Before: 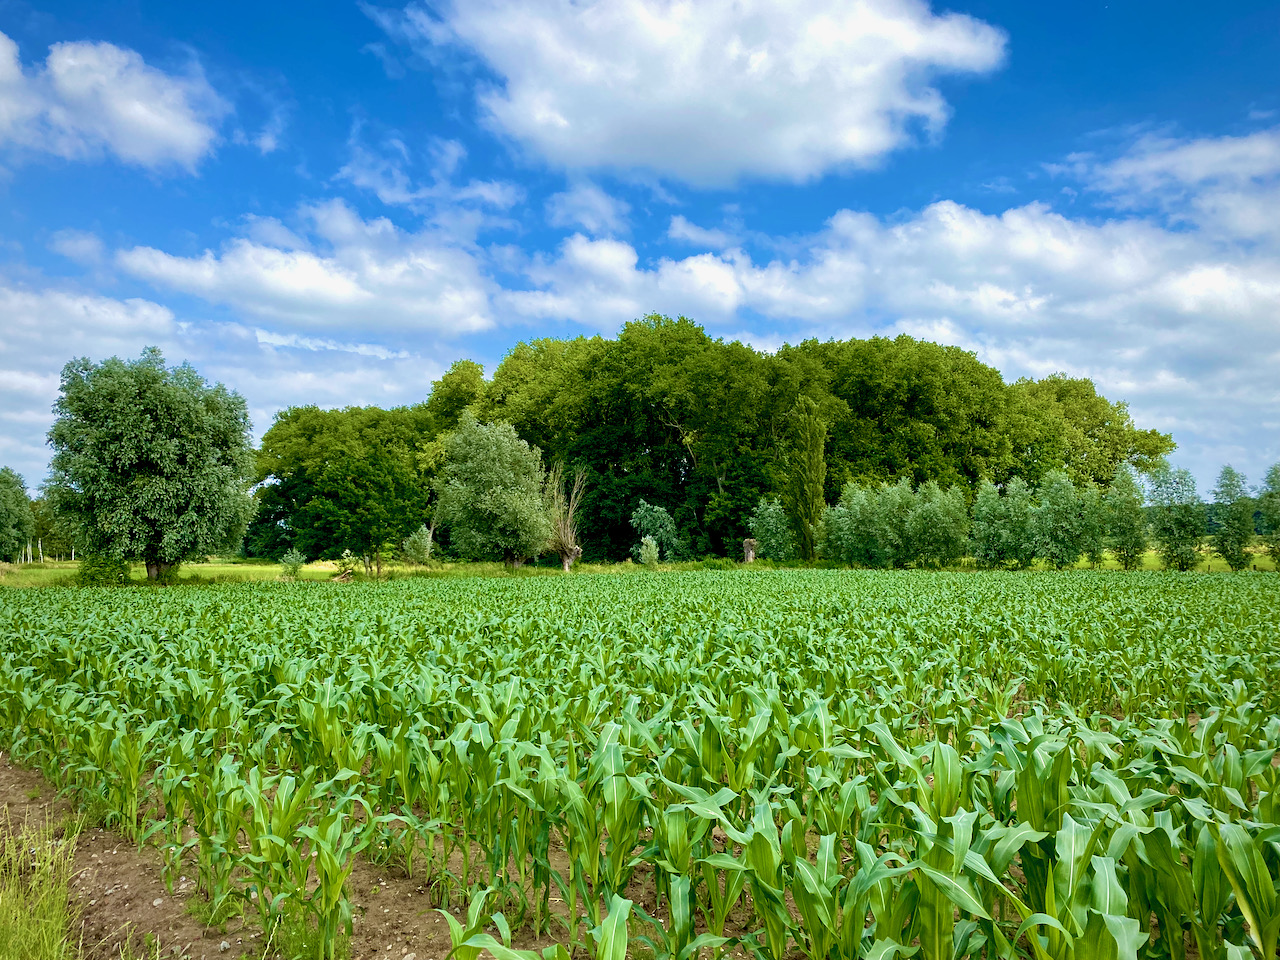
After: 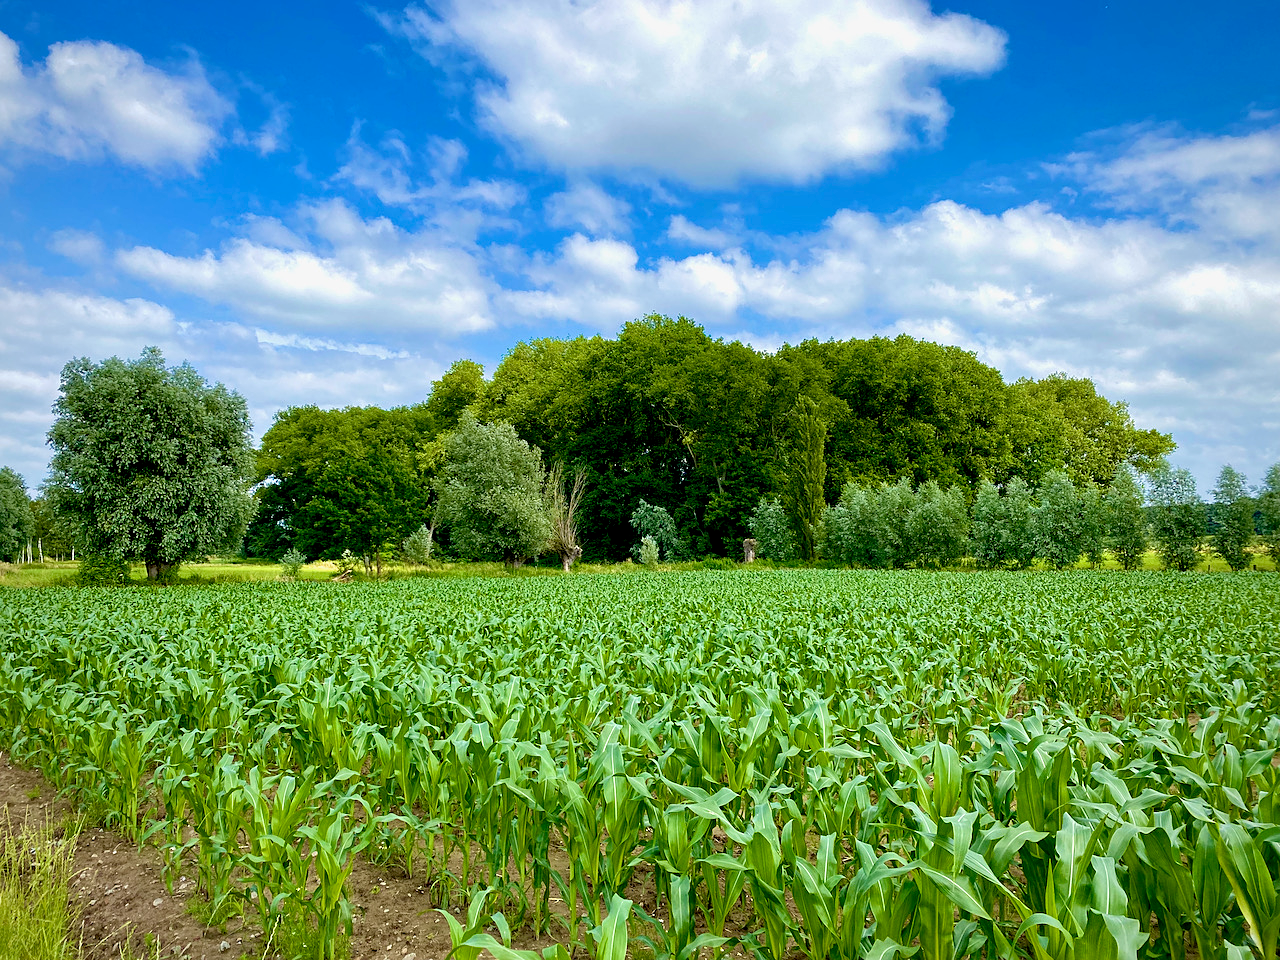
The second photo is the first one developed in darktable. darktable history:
sharpen: radius 1.229, amount 0.299, threshold 0.155
